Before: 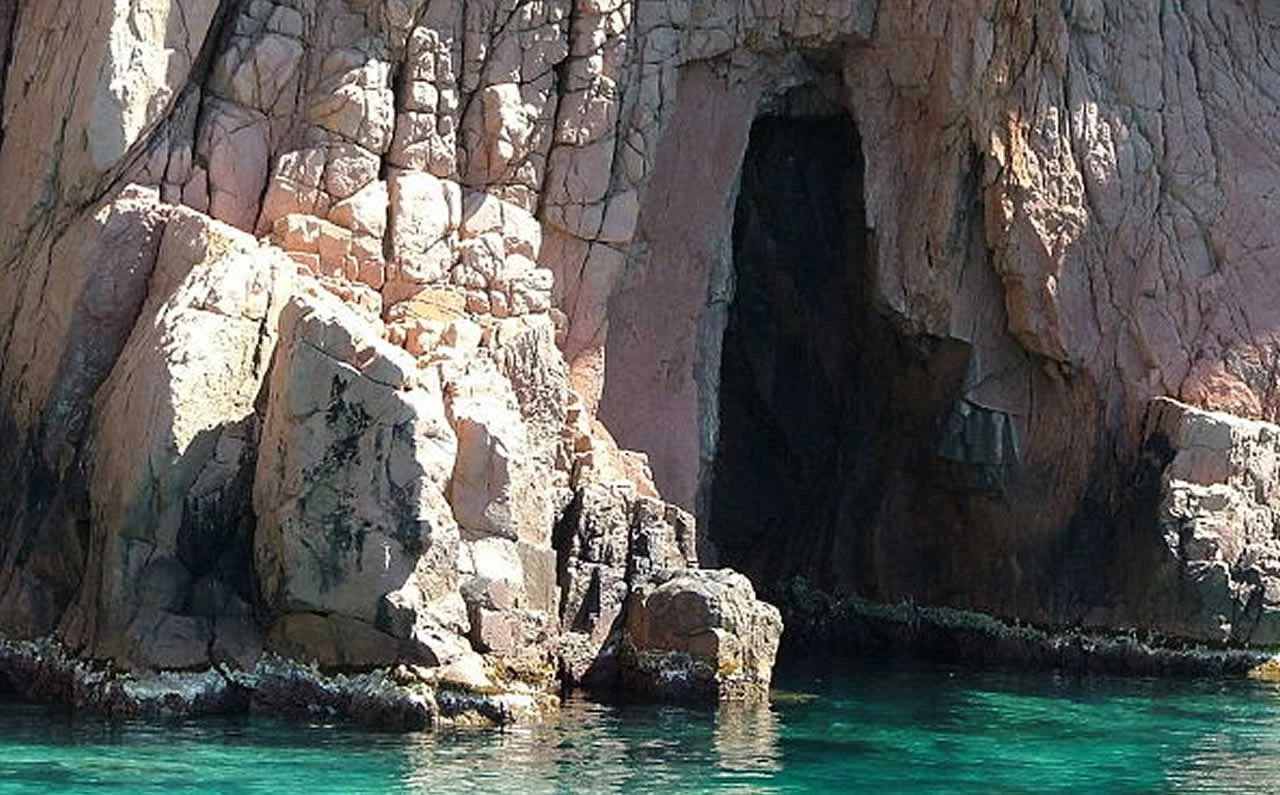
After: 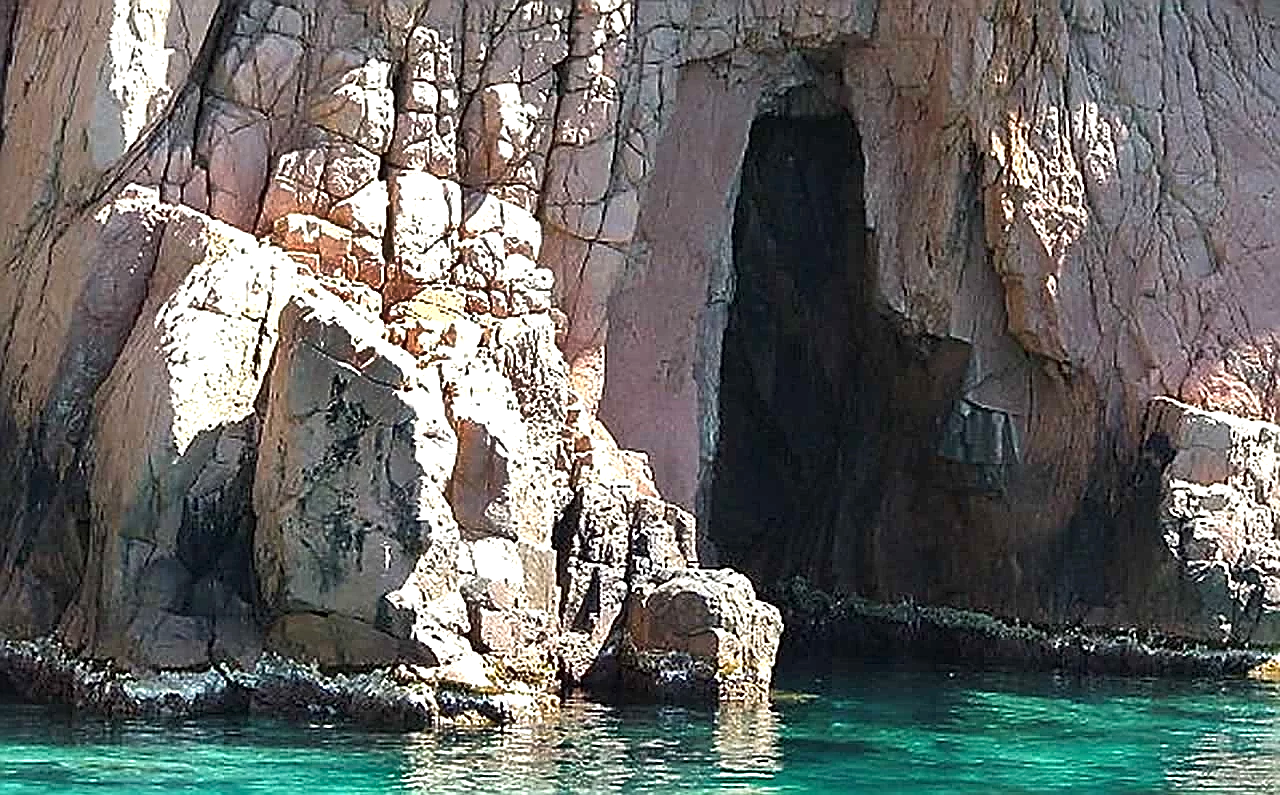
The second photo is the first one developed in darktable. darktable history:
local contrast: mode bilateral grid, contrast 100, coarseness 100, detail 94%, midtone range 0.2
exposure: exposure 0.6 EV, compensate highlight preservation false
sharpen: radius 1.685, amount 1.294
shadows and highlights: shadows 20.91, highlights -82.73, soften with gaussian
